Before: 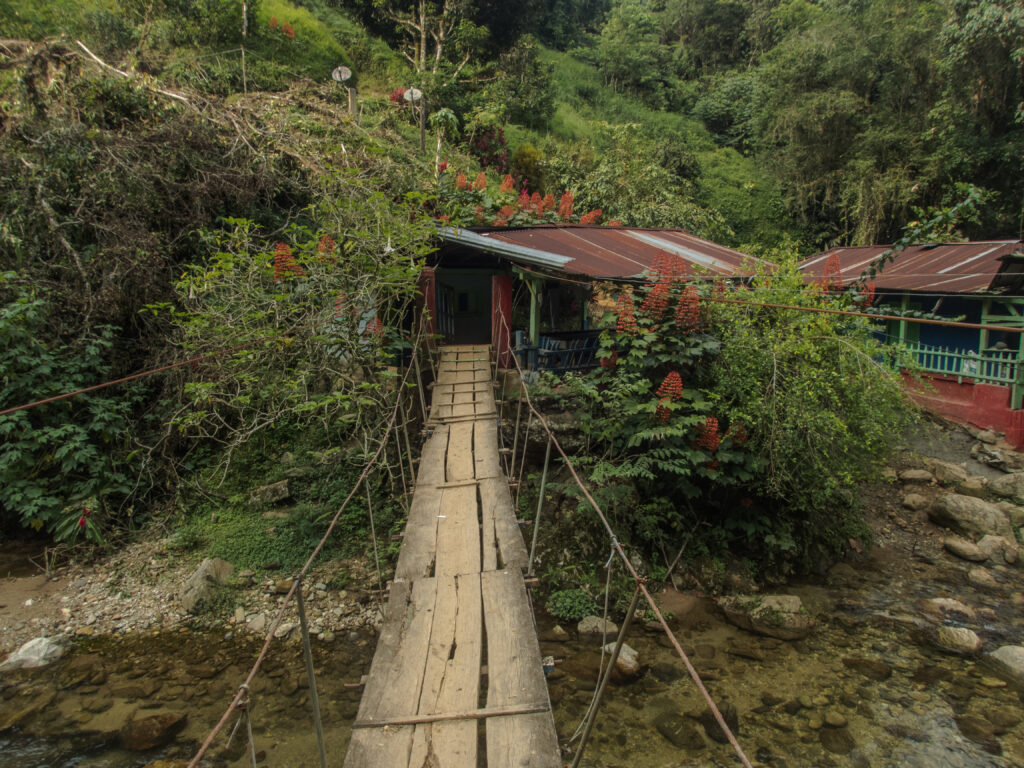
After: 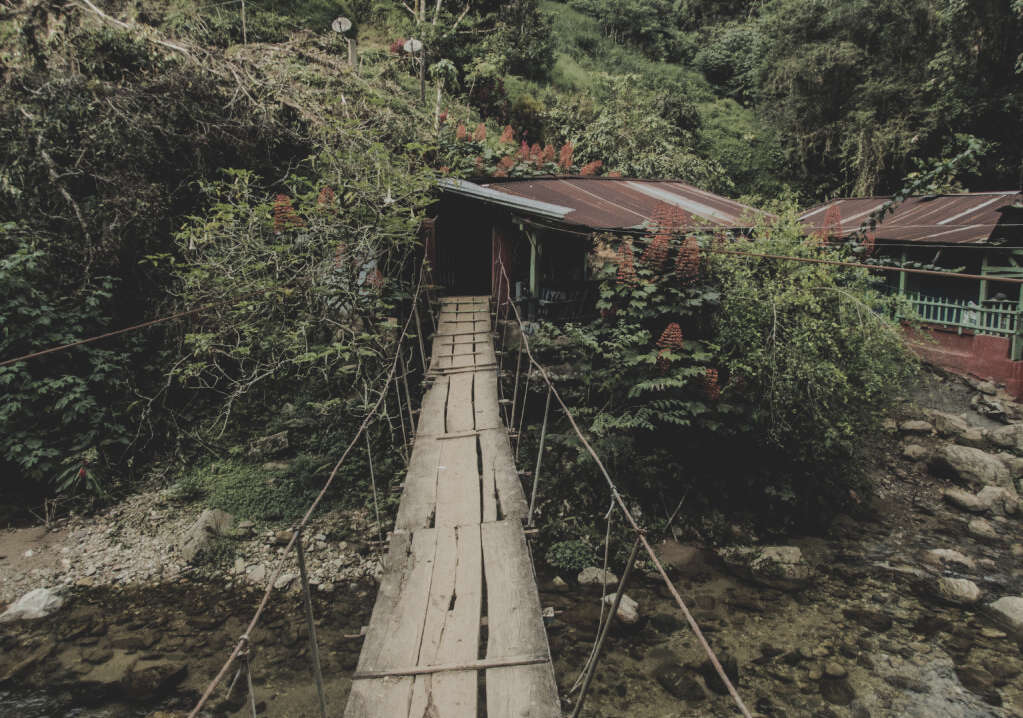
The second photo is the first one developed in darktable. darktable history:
filmic rgb: black relative exposure -7.65 EV, white relative exposure 4.56 EV, hardness 3.61, add noise in highlights 0.001, preserve chrominance max RGB, color science v3 (2019), use custom middle-gray values true, contrast in highlights soft
tone equalizer: -8 EV -1.06 EV, -7 EV -0.983 EV, -6 EV -0.837 EV, -5 EV -0.601 EV, -3 EV 0.579 EV, -2 EV 0.879 EV, -1 EV 0.992 EV, +0 EV 1.07 EV, edges refinement/feathering 500, mask exposure compensation -1.57 EV, preserve details no
crop and rotate: top 6.505%
contrast brightness saturation: contrast -0.268, saturation -0.428
